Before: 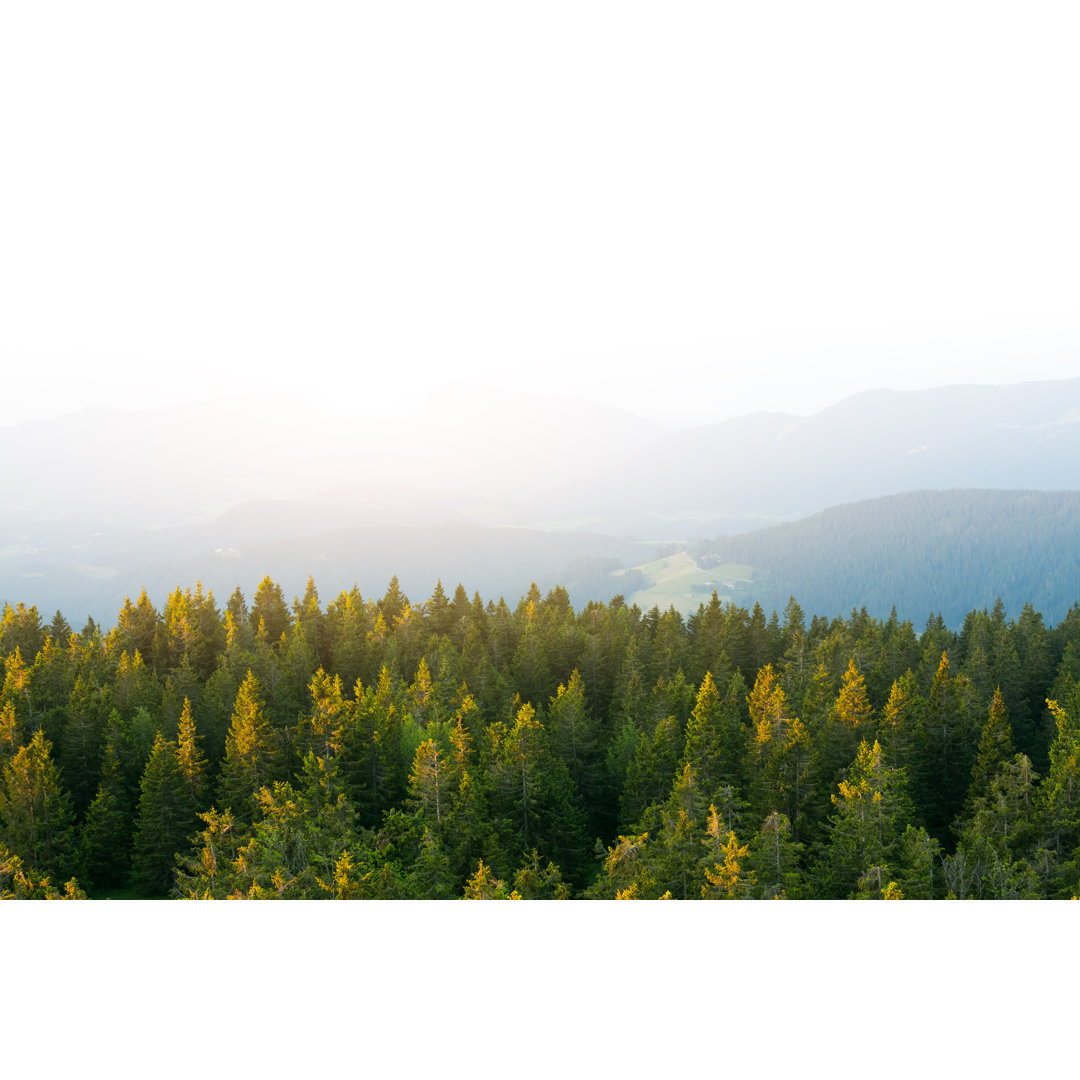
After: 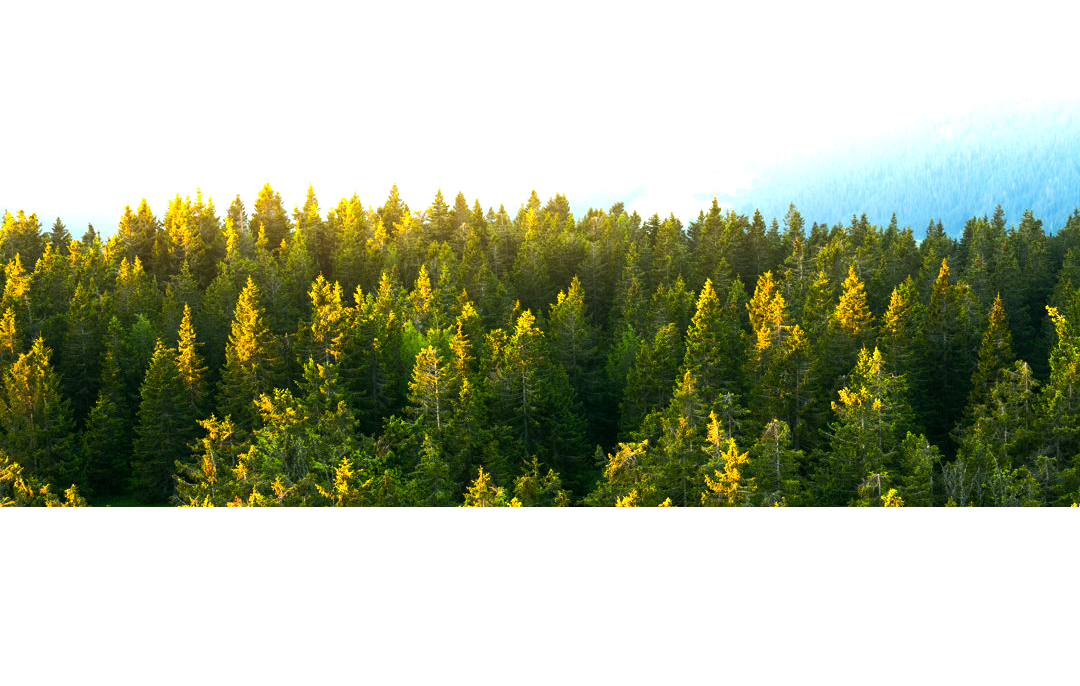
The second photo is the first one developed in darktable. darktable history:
exposure: black level correction 0, exposure 1.098 EV, compensate highlight preservation false
crop and rotate: top 36.411%
color balance rgb: perceptual saturation grading › global saturation 25.762%, perceptual brilliance grading › highlights 3.985%, perceptual brilliance grading › mid-tones -19.126%, perceptual brilliance grading › shadows -40.943%
